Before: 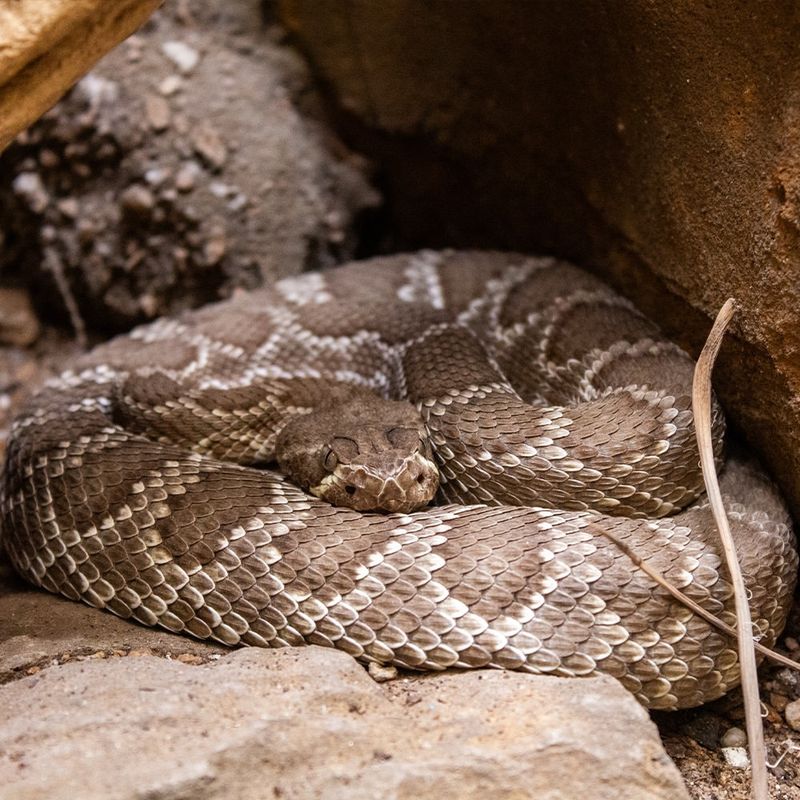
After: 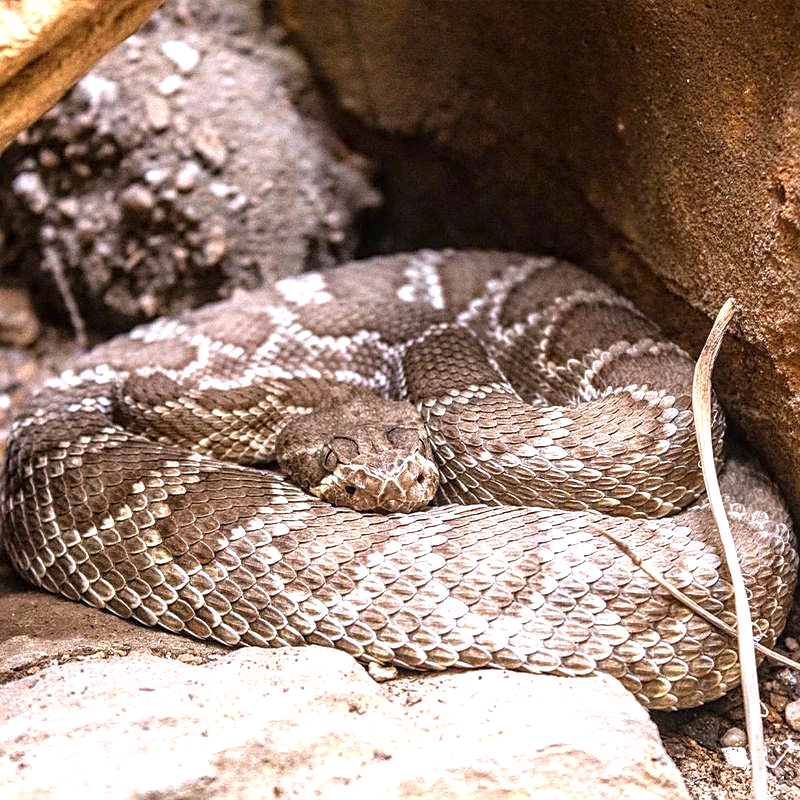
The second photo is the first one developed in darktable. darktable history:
exposure: black level correction 0, exposure 1.102 EV, compensate highlight preservation false
sharpen: on, module defaults
local contrast: on, module defaults
color calibration: illuminant as shot in camera, x 0.358, y 0.373, temperature 4628.91 K
